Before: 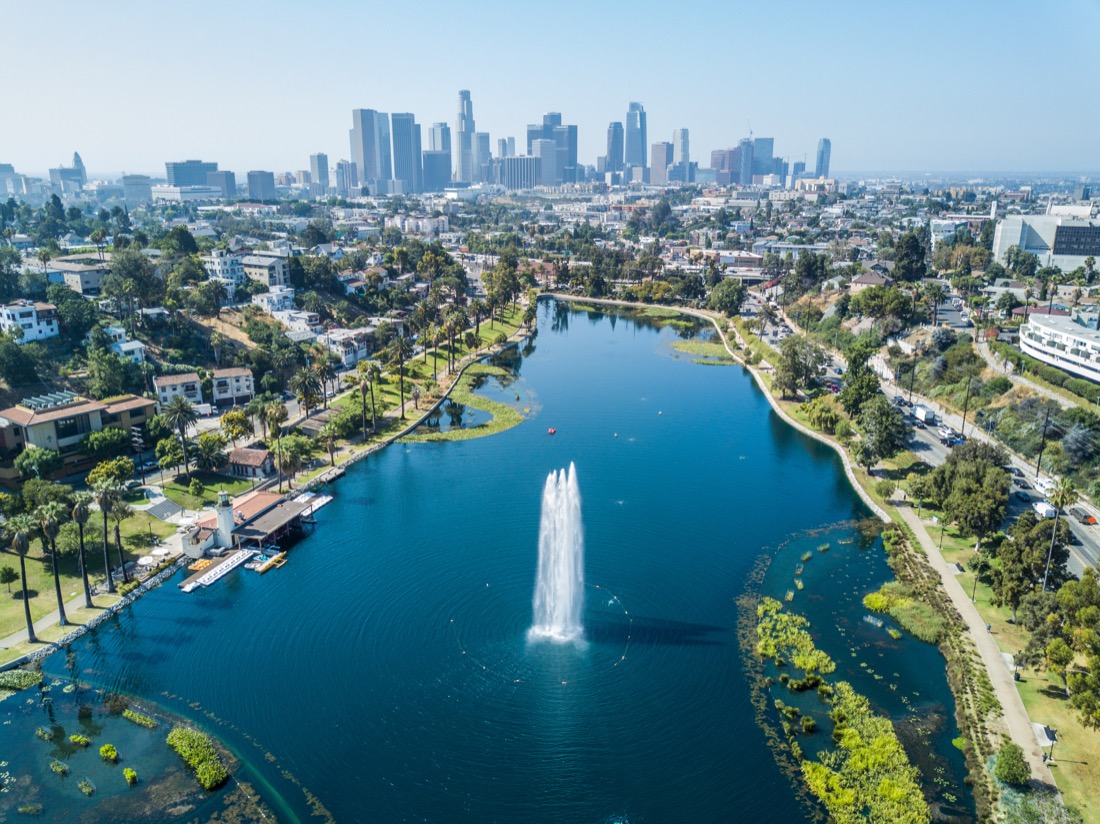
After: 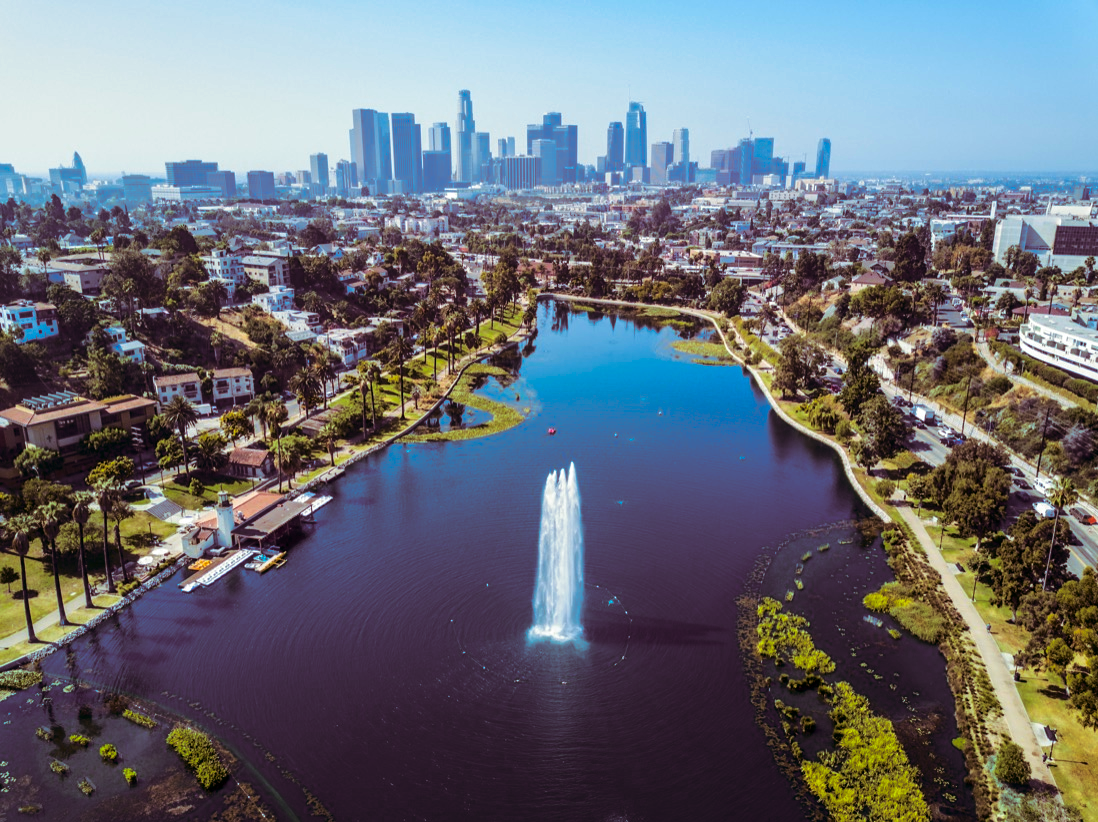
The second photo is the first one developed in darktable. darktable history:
split-toning: on, module defaults
color balance rgb: perceptual saturation grading › global saturation 25%, perceptual brilliance grading › mid-tones 10%, perceptual brilliance grading › shadows 15%, global vibrance 20%
crop: top 0.05%, bottom 0.098%
contrast brightness saturation: contrast 0.13, brightness -0.24, saturation 0.14
